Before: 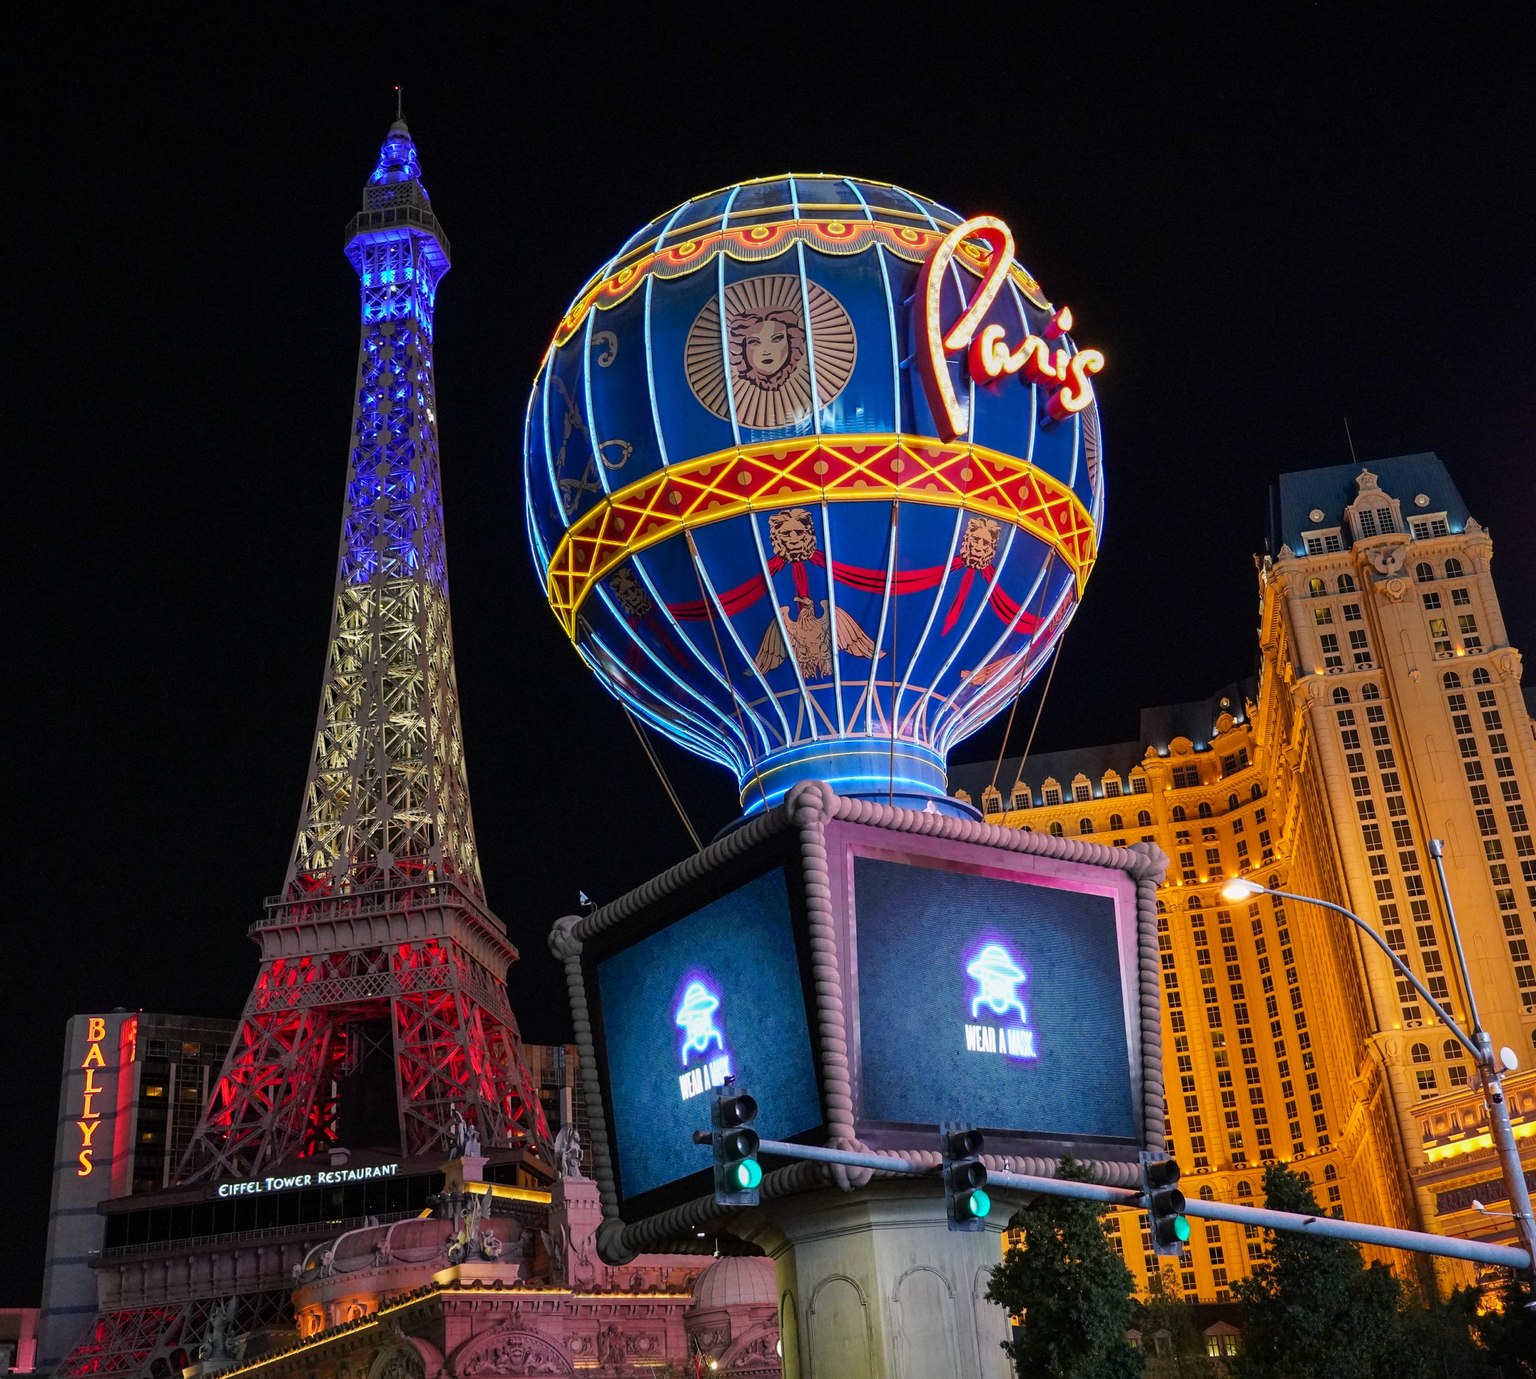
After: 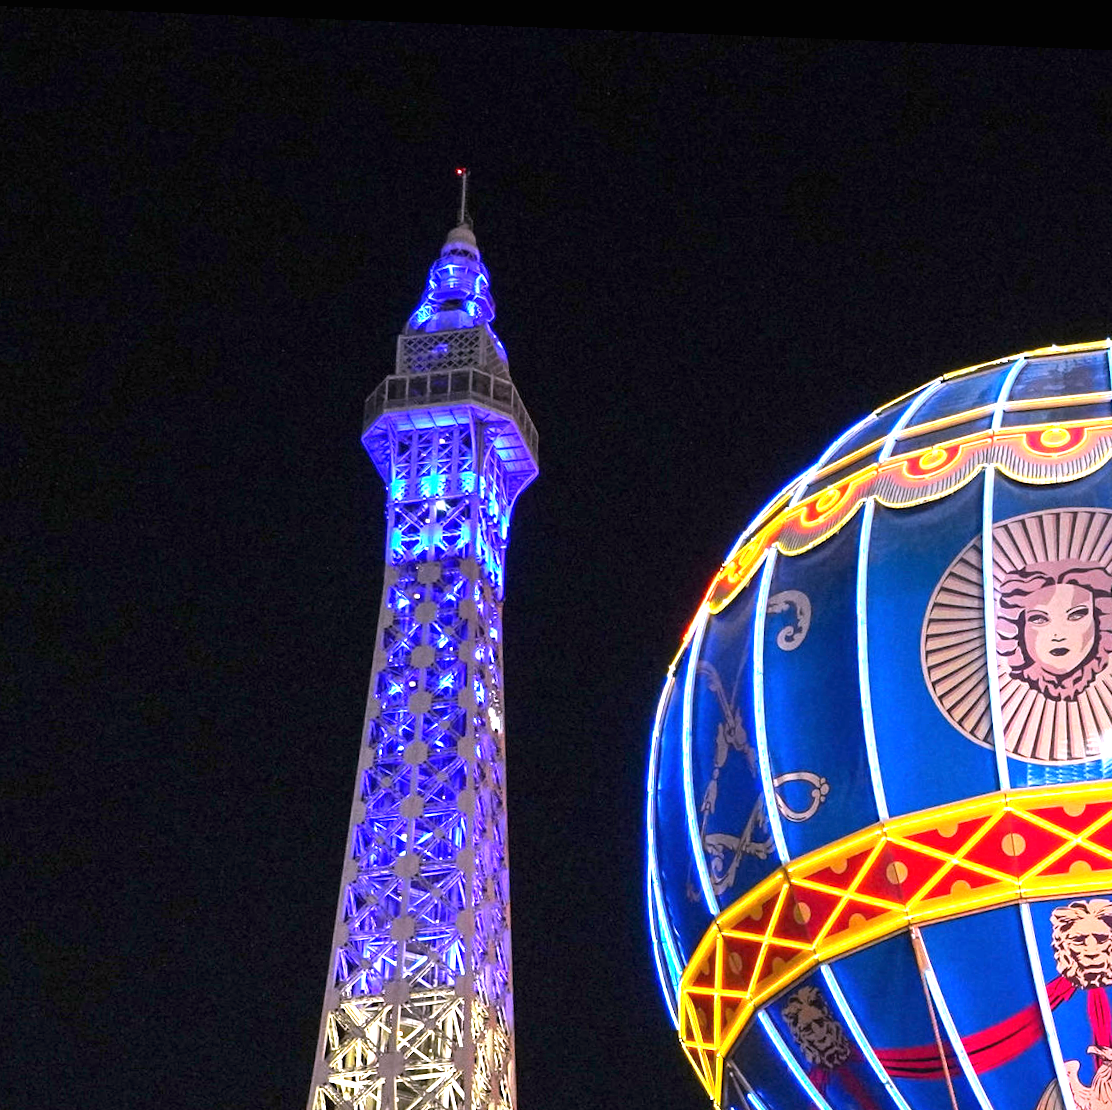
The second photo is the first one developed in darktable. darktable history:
white balance: red 1.066, blue 1.119
rotate and perspective: rotation 2.27°, automatic cropping off
crop and rotate: left 10.817%, top 0.062%, right 47.194%, bottom 53.626%
graduated density: on, module defaults
exposure: black level correction 0, exposure 1.741 EV, compensate exposure bias true, compensate highlight preservation false
